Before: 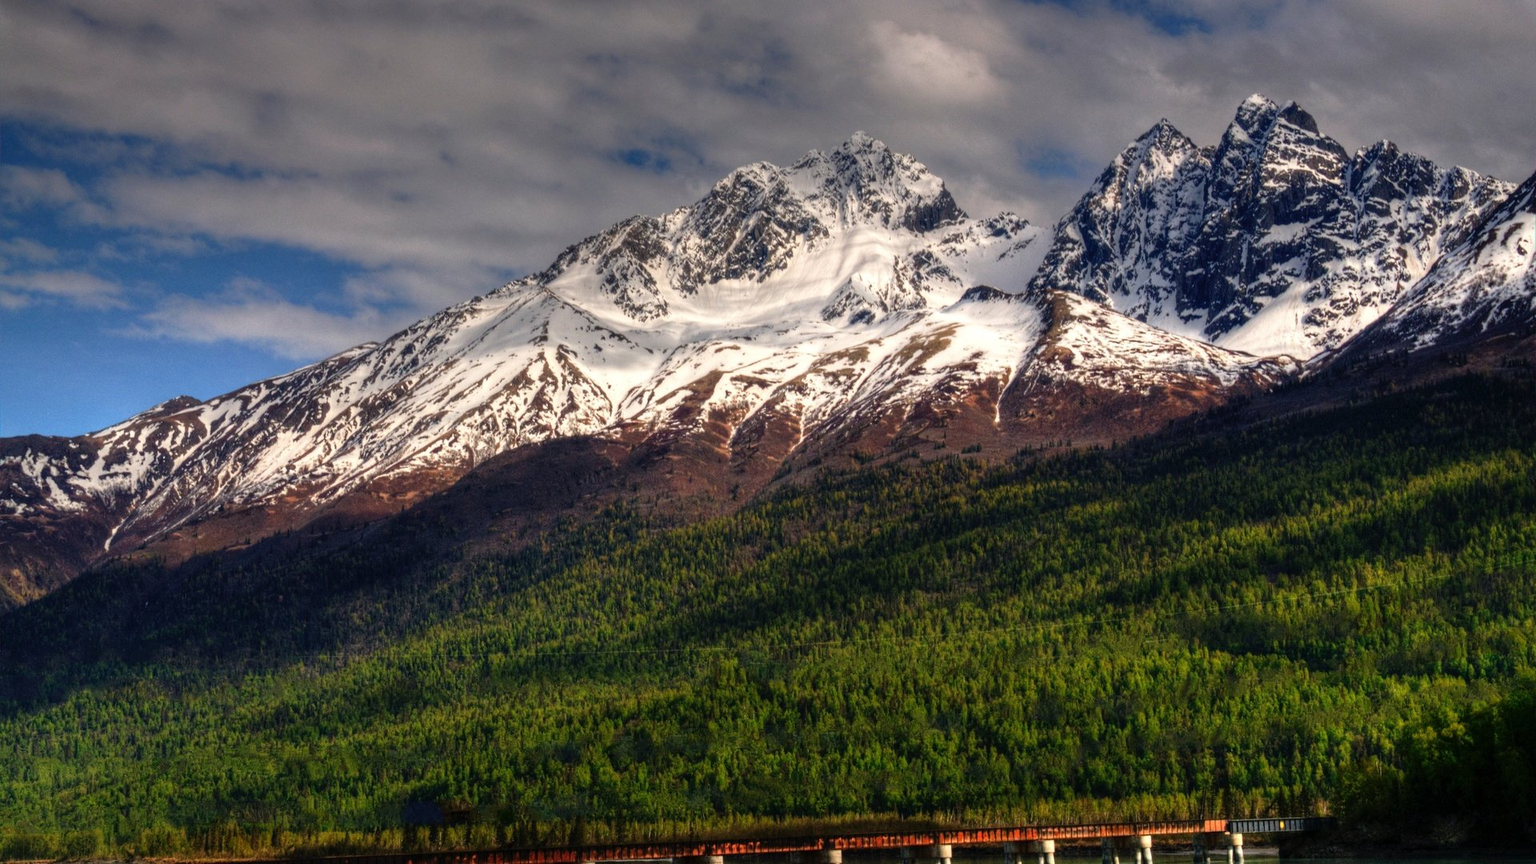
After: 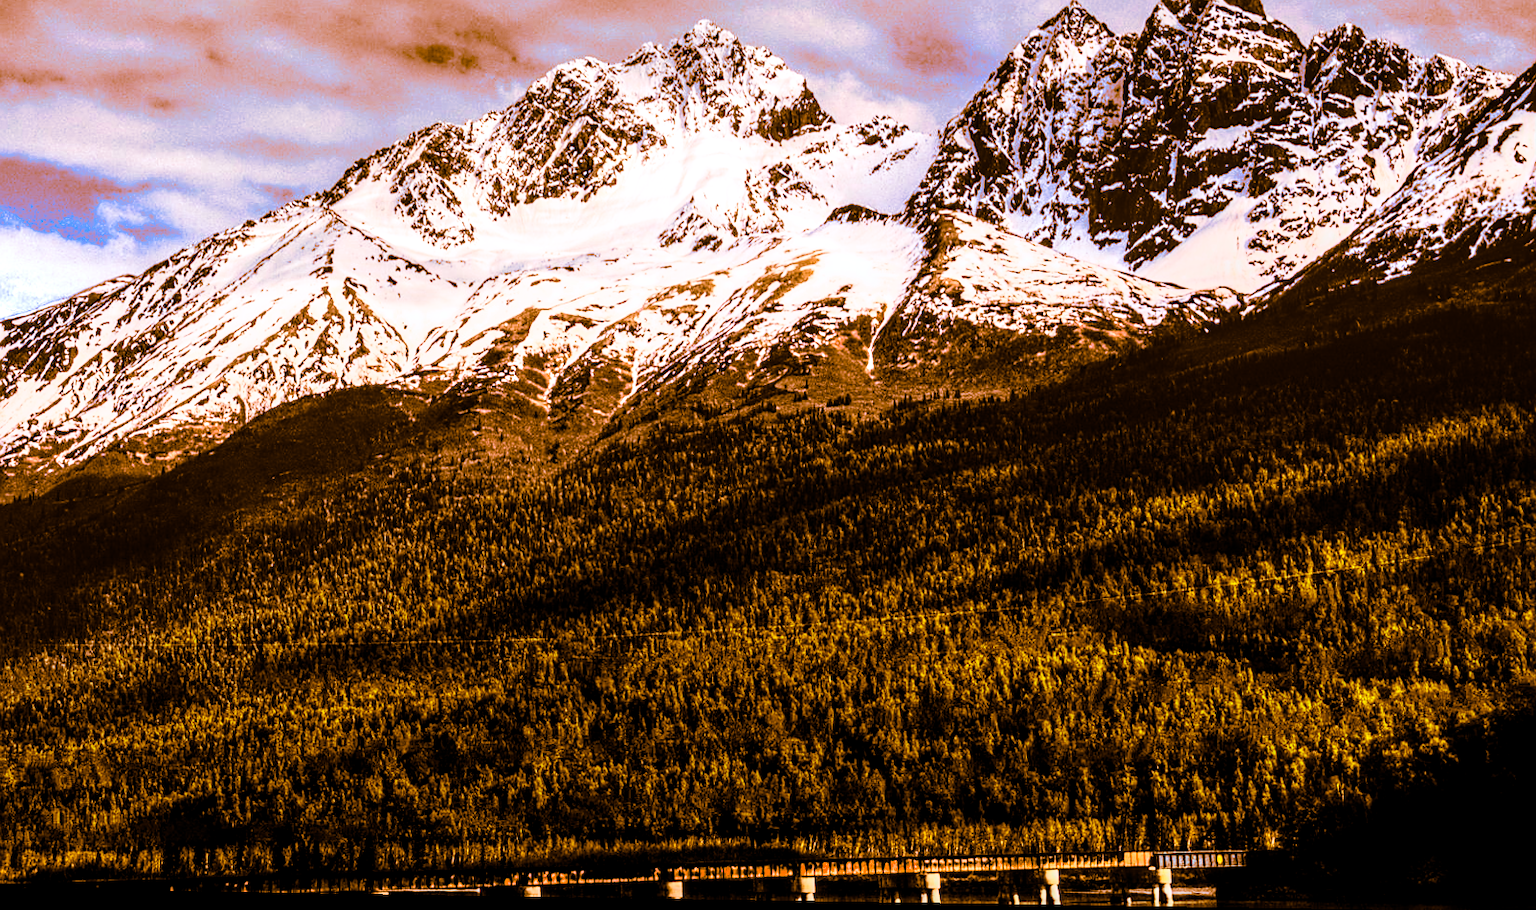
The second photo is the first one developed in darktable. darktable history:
white balance: red 1.004, blue 1.096
crop: left 16.315%, top 14.246%
rgb curve: curves: ch0 [(0, 0) (0.21, 0.15) (0.24, 0.21) (0.5, 0.75) (0.75, 0.96) (0.89, 0.99) (1, 1)]; ch1 [(0, 0.02) (0.21, 0.13) (0.25, 0.2) (0.5, 0.67) (0.75, 0.9) (0.89, 0.97) (1, 1)]; ch2 [(0, 0.02) (0.21, 0.13) (0.25, 0.2) (0.5, 0.67) (0.75, 0.9) (0.89, 0.97) (1, 1)], compensate middle gray true
local contrast: detail 130%
sharpen: on, module defaults
split-toning: shadows › hue 26°, shadows › saturation 0.92, highlights › hue 40°, highlights › saturation 0.92, balance -63, compress 0%
rotate and perspective: lens shift (horizontal) -0.055, automatic cropping off
color balance rgb: linear chroma grading › global chroma 15%, perceptual saturation grading › global saturation 30%
